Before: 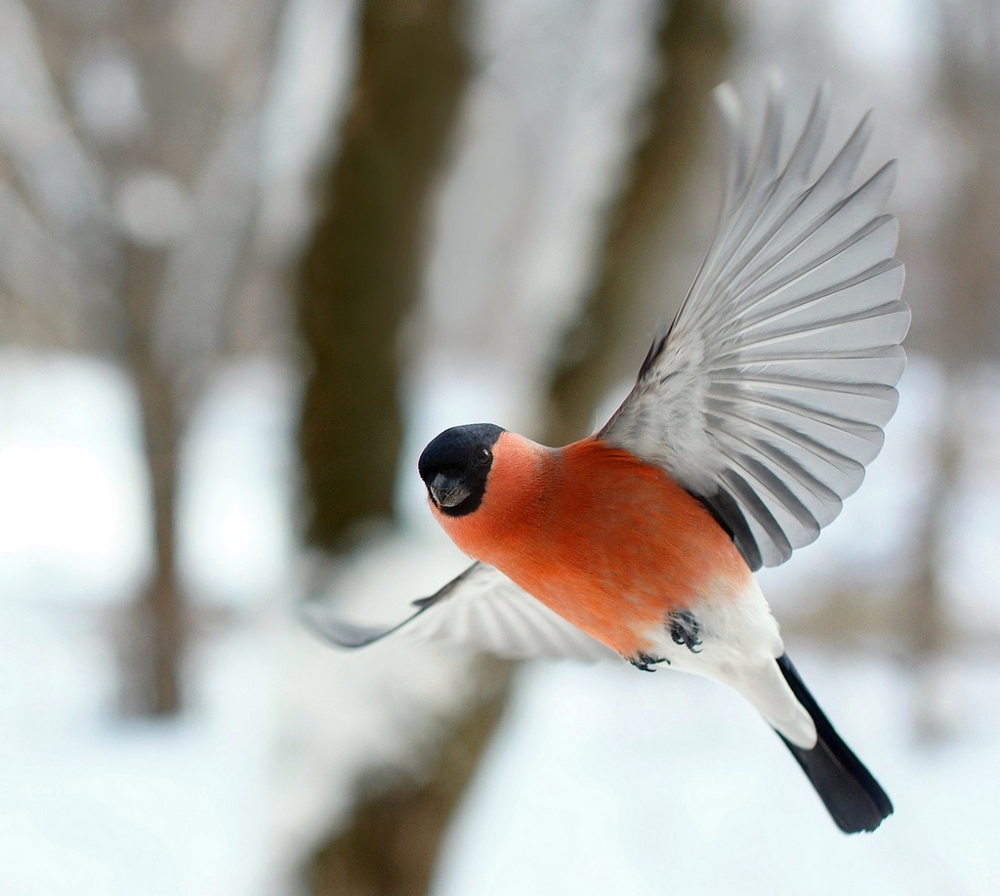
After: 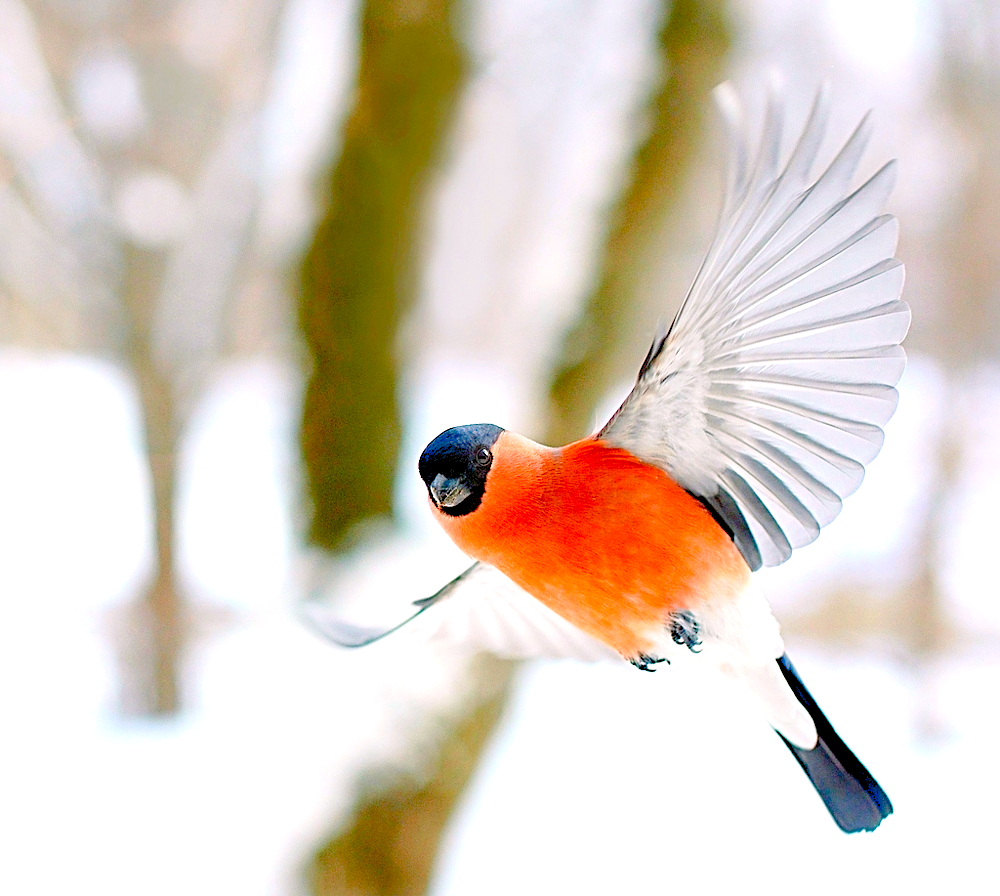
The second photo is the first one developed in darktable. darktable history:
sharpen: radius 2.676, amount 0.669
color balance rgb: shadows lift › chroma 2%, shadows lift › hue 217.2°, power › chroma 0.25%, power › hue 60°, highlights gain › chroma 1.5%, highlights gain › hue 309.6°, global offset › luminance -0.5%, perceptual saturation grading › global saturation 15%, global vibrance 20%
levels: levels [0.008, 0.318, 0.836]
white balance: emerald 1
